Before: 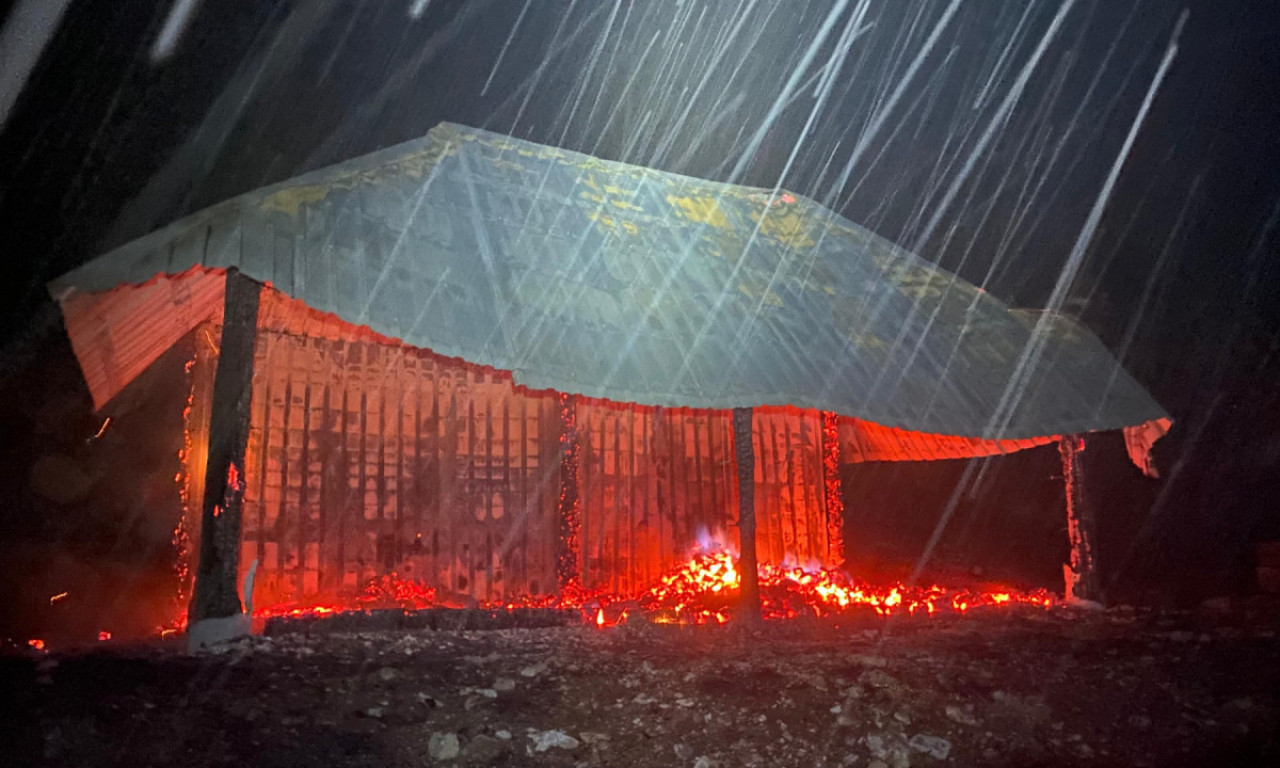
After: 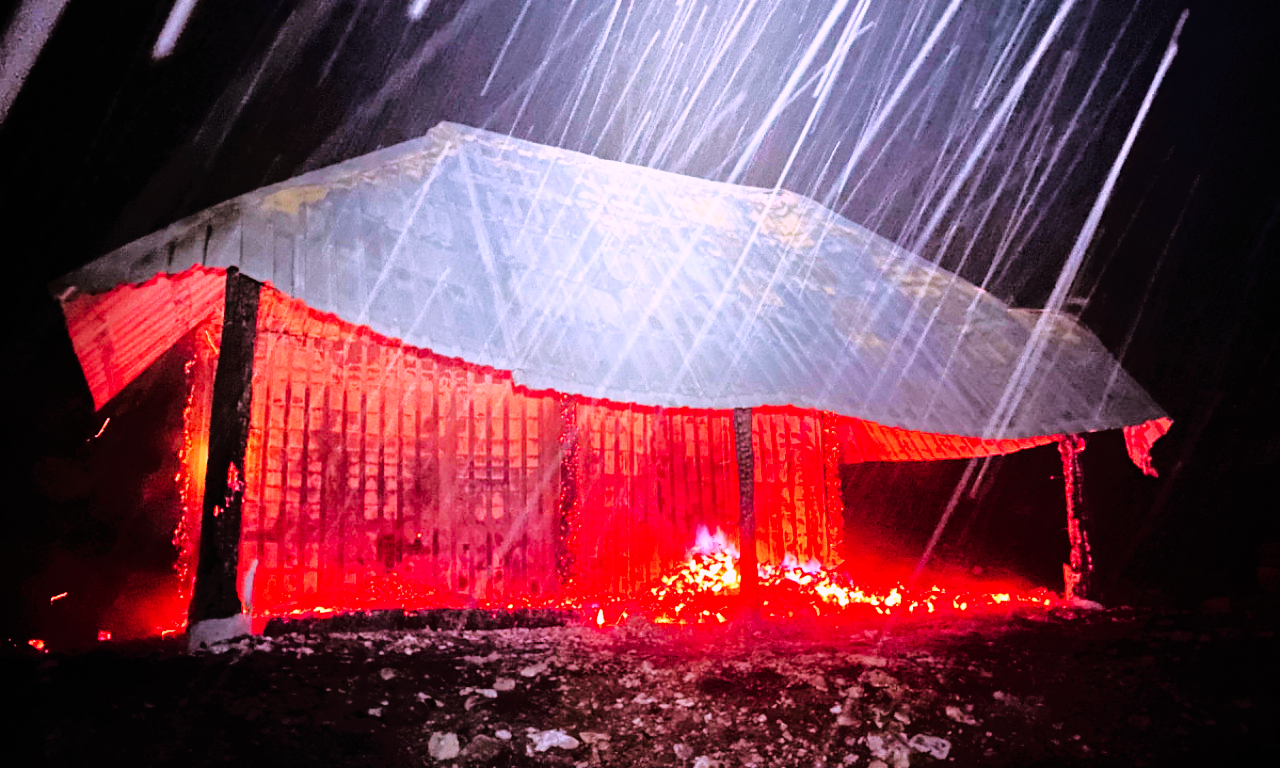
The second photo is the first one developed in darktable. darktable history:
color balance rgb: shadows lift › chroma 4.652%, shadows lift › hue 26.24°, perceptual saturation grading › global saturation 9.565%
shadows and highlights: shadows 2.82, highlights -18.62, shadows color adjustment 99.15%, highlights color adjustment 0.547%, soften with gaussian
base curve: curves: ch0 [(0, 0) (0.007, 0.004) (0.027, 0.03) (0.046, 0.07) (0.207, 0.54) (0.442, 0.872) (0.673, 0.972) (1, 1)], preserve colors none
tone equalizer: -8 EV -1.83 EV, -7 EV -1.16 EV, -6 EV -1.6 EV, edges refinement/feathering 500, mask exposure compensation -1.57 EV, preserve details no
color correction: highlights a* 15.86, highlights b* -20.26
